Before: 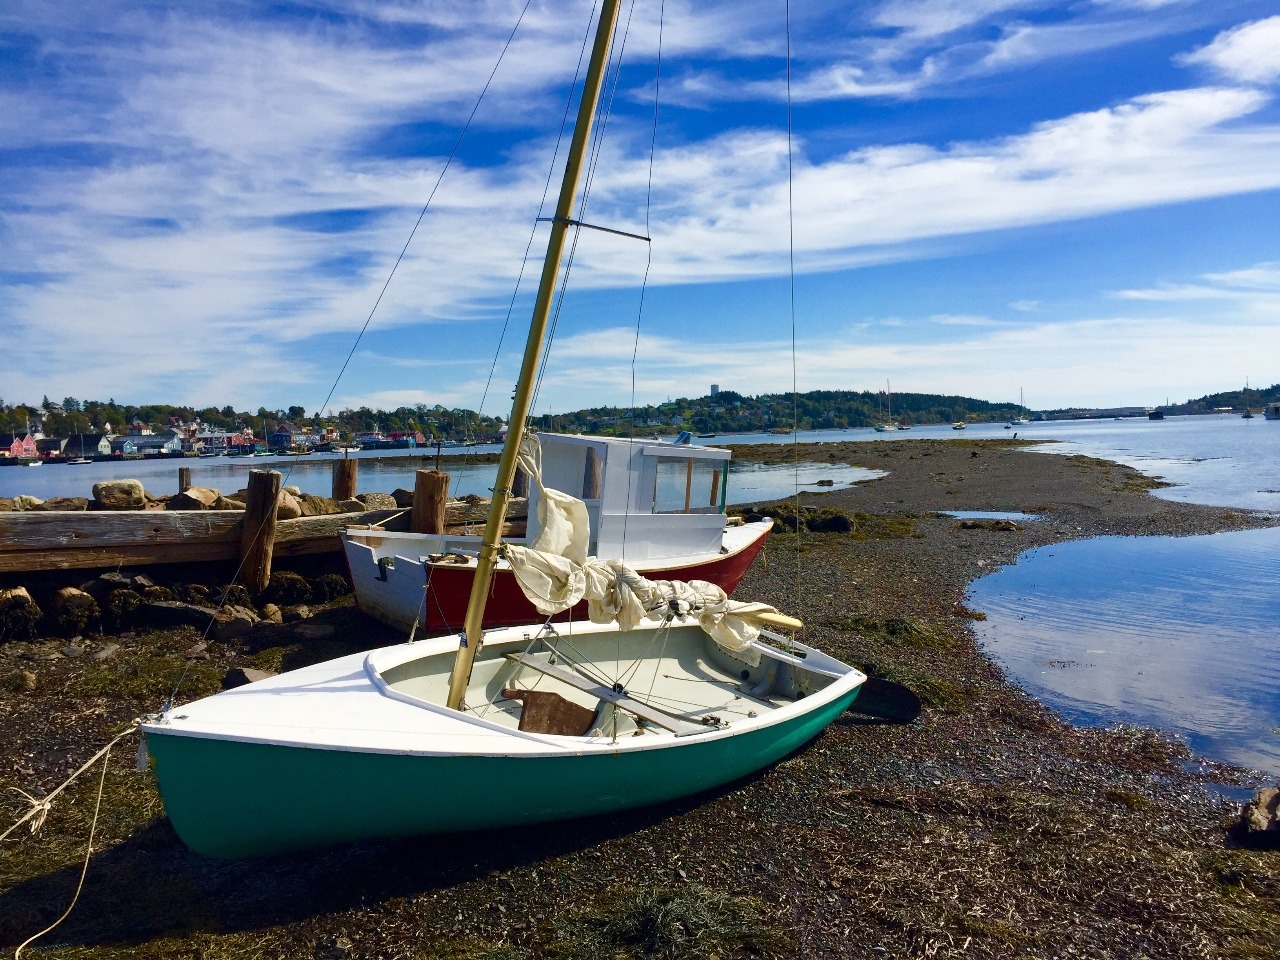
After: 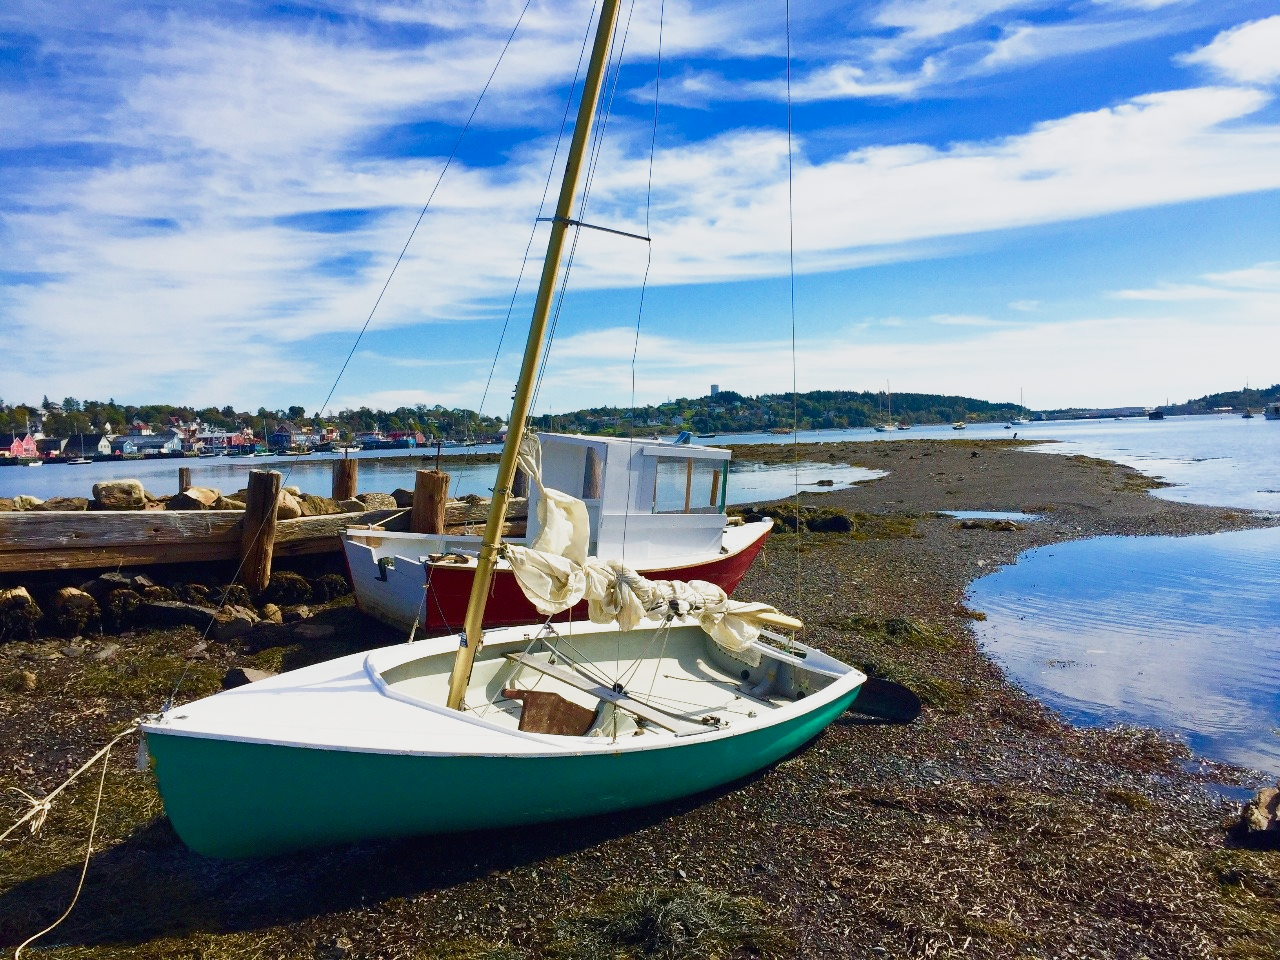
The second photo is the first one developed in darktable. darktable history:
base curve: curves: ch0 [(0, 0) (0.088, 0.125) (0.176, 0.251) (0.354, 0.501) (0.613, 0.749) (1, 0.877)], preserve colors none
contrast brightness saturation: contrast -0.022, brightness -0.007, saturation 0.039
